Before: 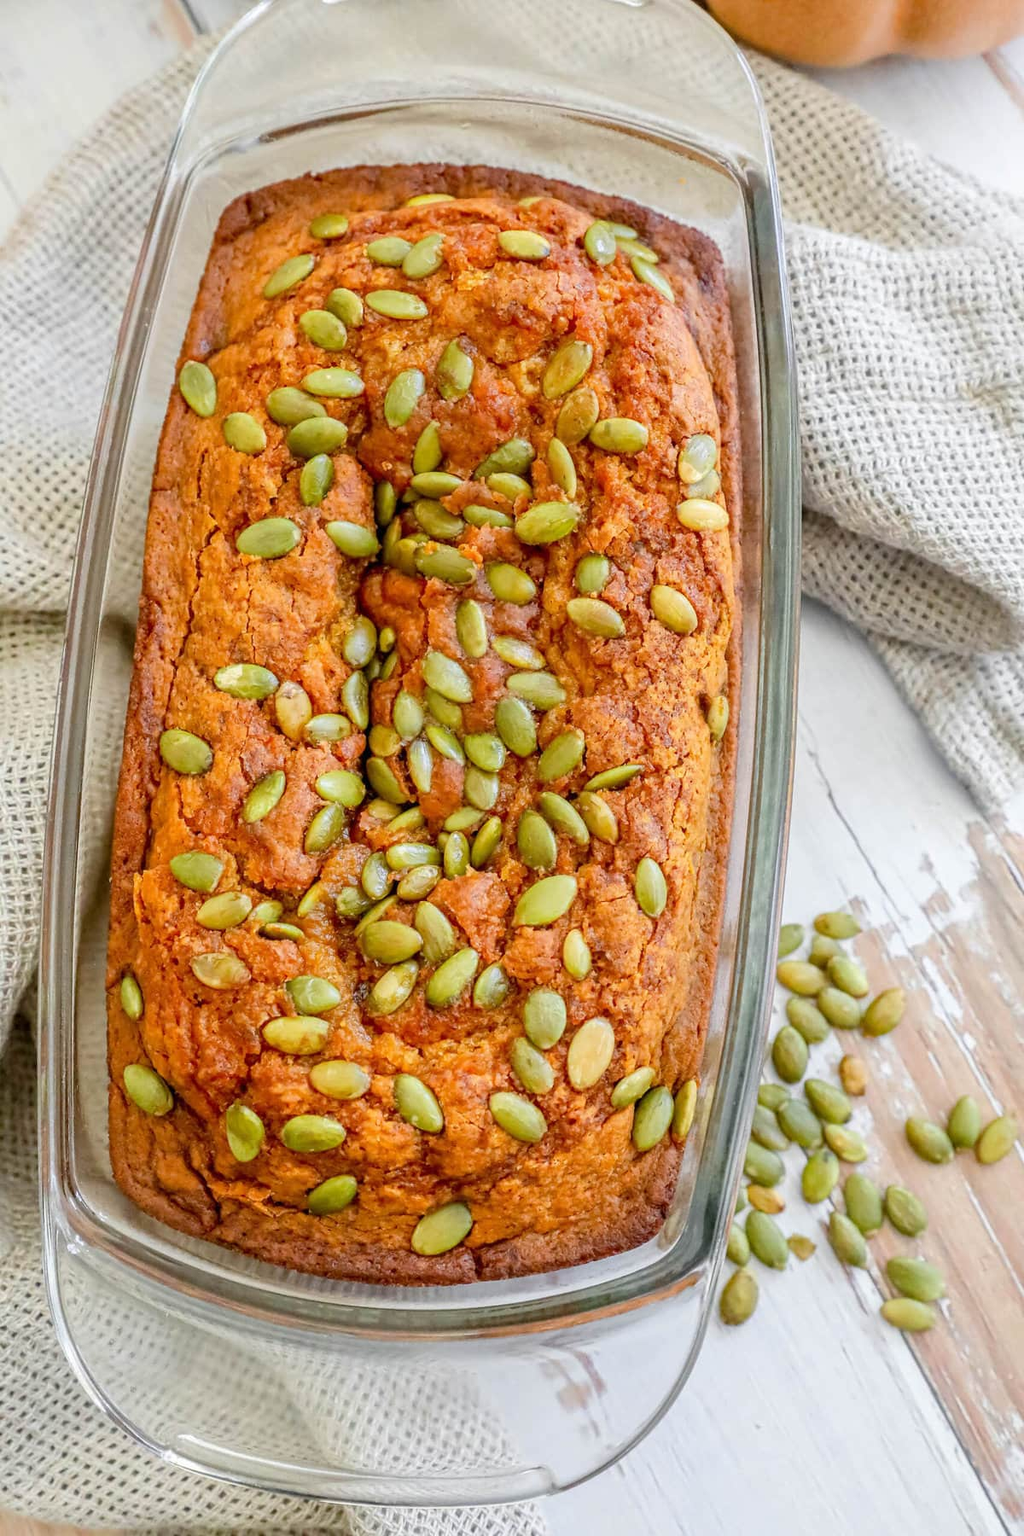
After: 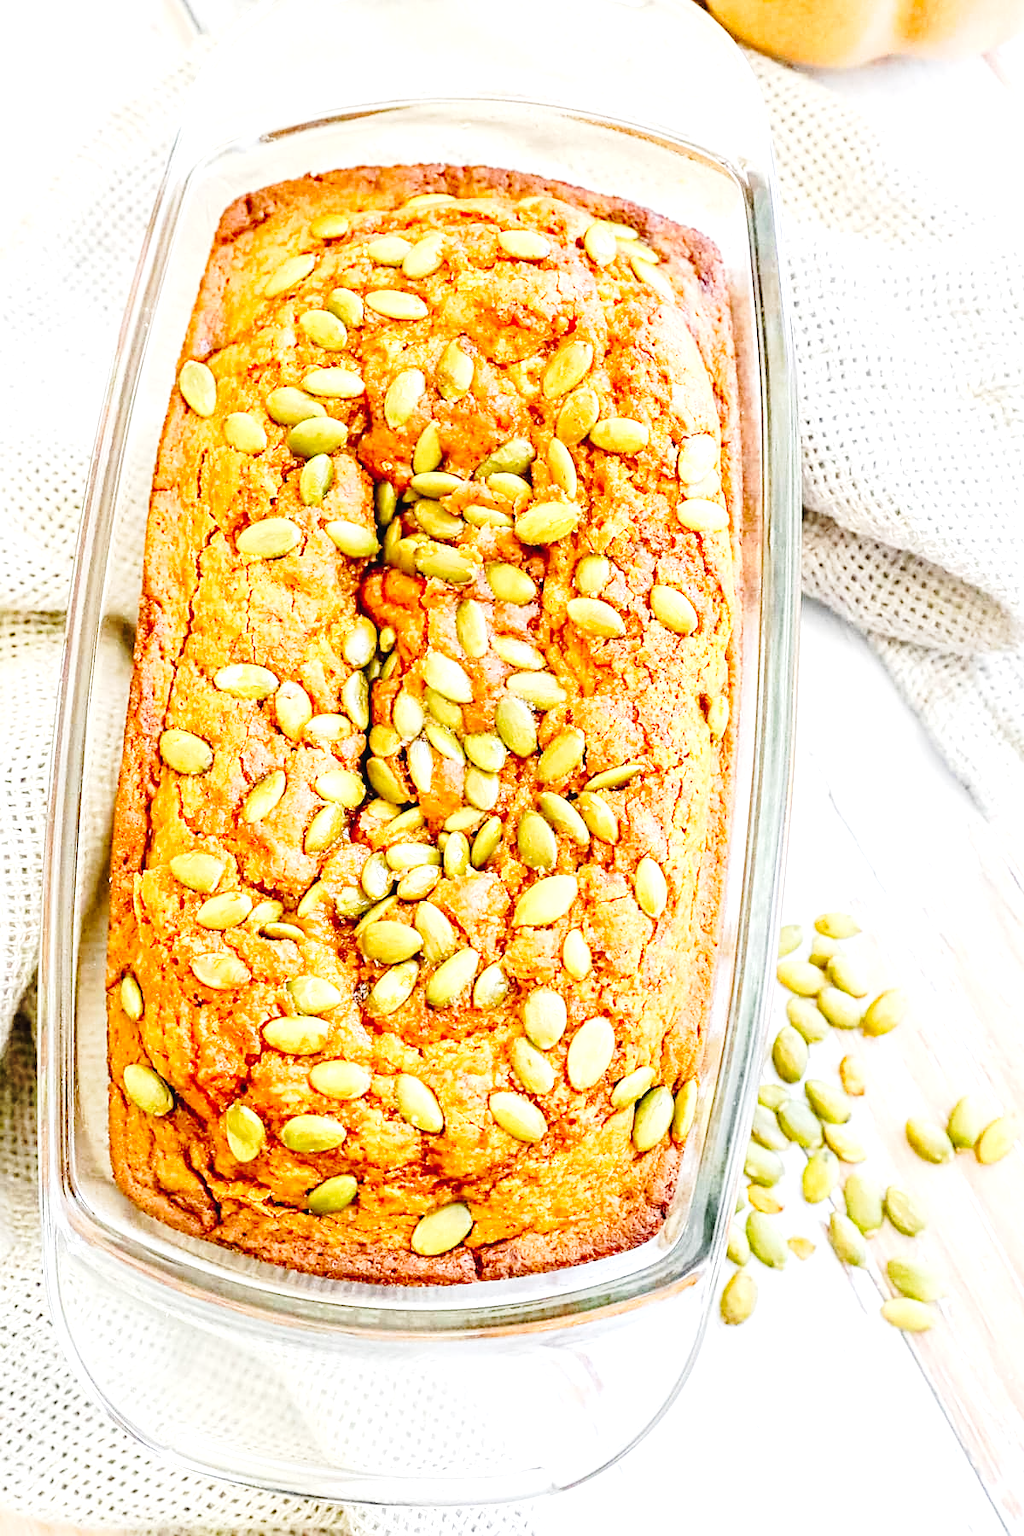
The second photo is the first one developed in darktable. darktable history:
tone curve: curves: ch0 [(0.003, 0.023) (0.071, 0.052) (0.236, 0.197) (0.466, 0.557) (0.644, 0.748) (0.803, 0.88) (0.994, 0.968)]; ch1 [(0, 0) (0.262, 0.227) (0.417, 0.386) (0.469, 0.467) (0.502, 0.498) (0.528, 0.53) (0.573, 0.57) (0.605, 0.621) (0.644, 0.671) (0.686, 0.728) (0.994, 0.987)]; ch2 [(0, 0) (0.262, 0.188) (0.385, 0.353) (0.427, 0.424) (0.495, 0.493) (0.515, 0.534) (0.547, 0.556) (0.589, 0.613) (0.644, 0.748) (1, 1)], preserve colors none
exposure: black level correction 0, exposure 1.299 EV, compensate highlight preservation false
sharpen: amount 0.498
